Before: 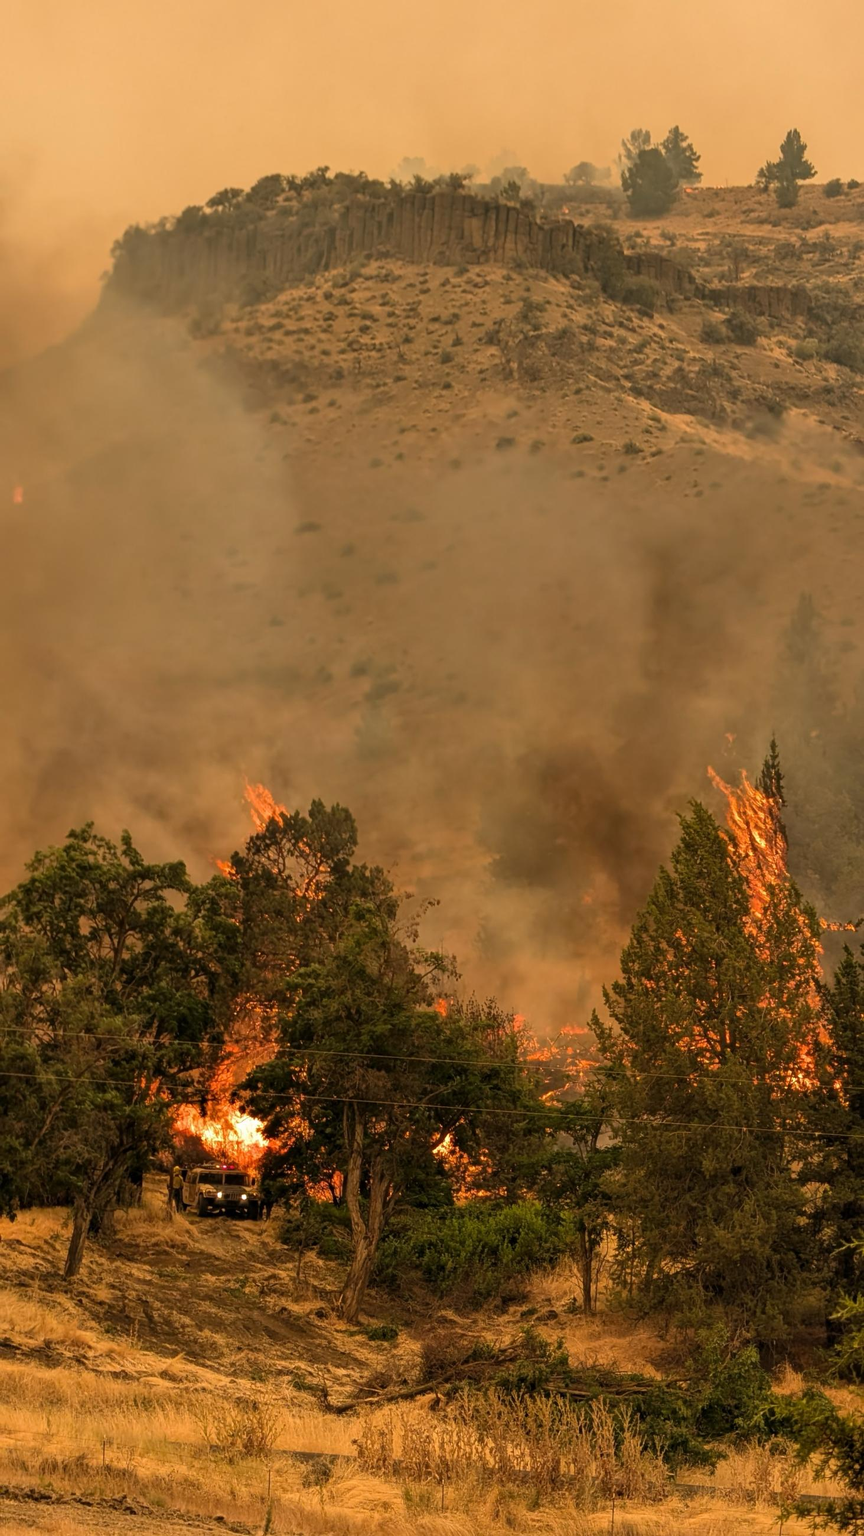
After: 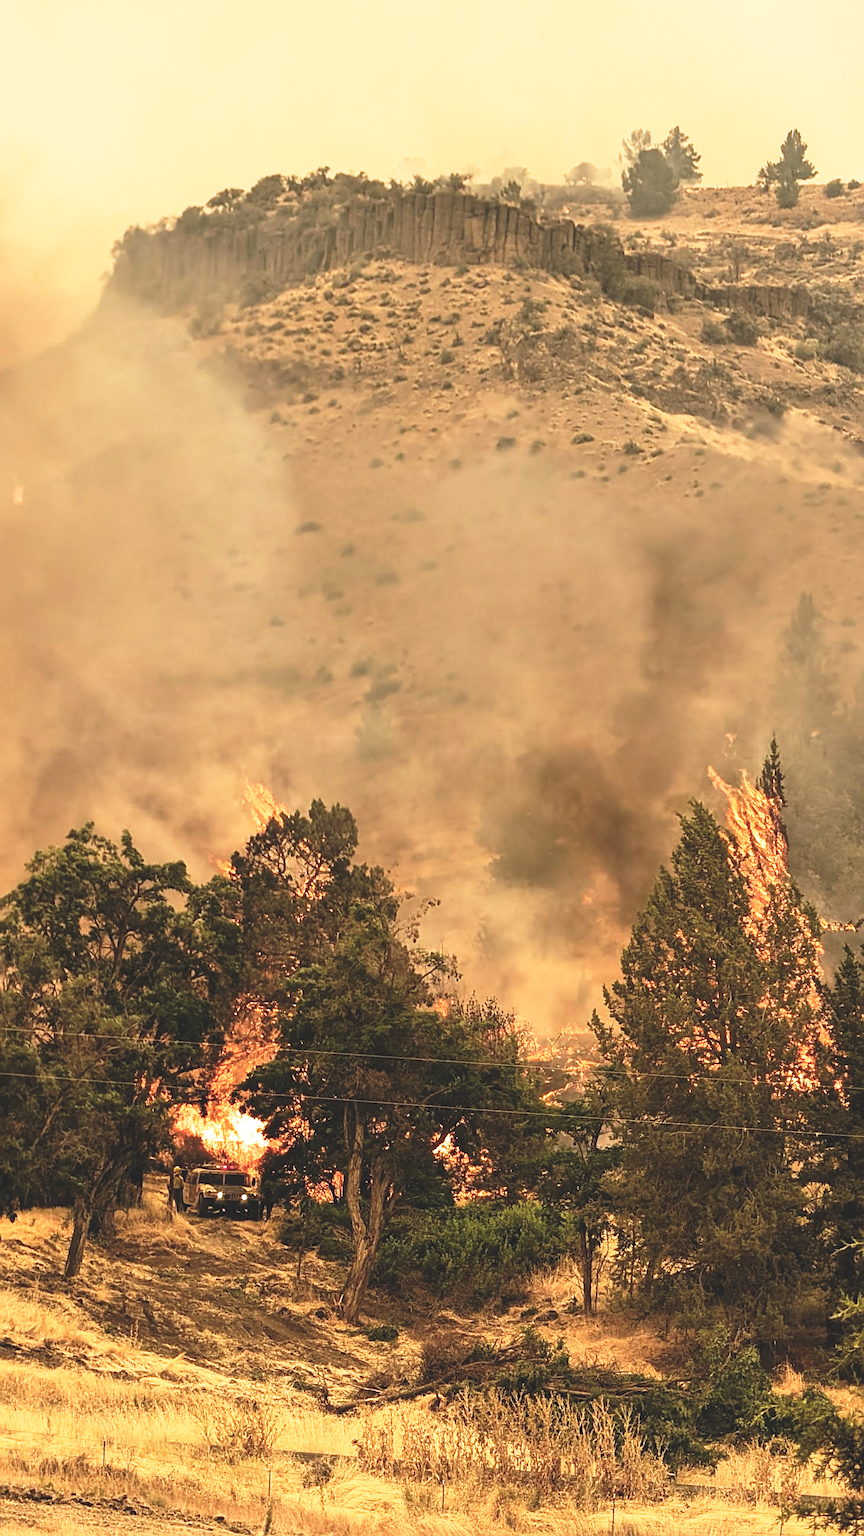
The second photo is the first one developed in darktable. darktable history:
sharpen: on, module defaults
exposure: black level correction -0.037, exposure -0.496 EV, compensate highlight preservation false
tone equalizer: -8 EV -0.735 EV, -7 EV -0.696 EV, -6 EV -0.631 EV, -5 EV -0.411 EV, -3 EV 0.39 EV, -2 EV 0.6 EV, -1 EV 0.68 EV, +0 EV 0.722 EV, edges refinement/feathering 500, mask exposure compensation -1.57 EV, preserve details no
base curve: curves: ch0 [(0, 0) (0.012, 0.01) (0.073, 0.168) (0.31, 0.711) (0.645, 0.957) (1, 1)], preserve colors none
